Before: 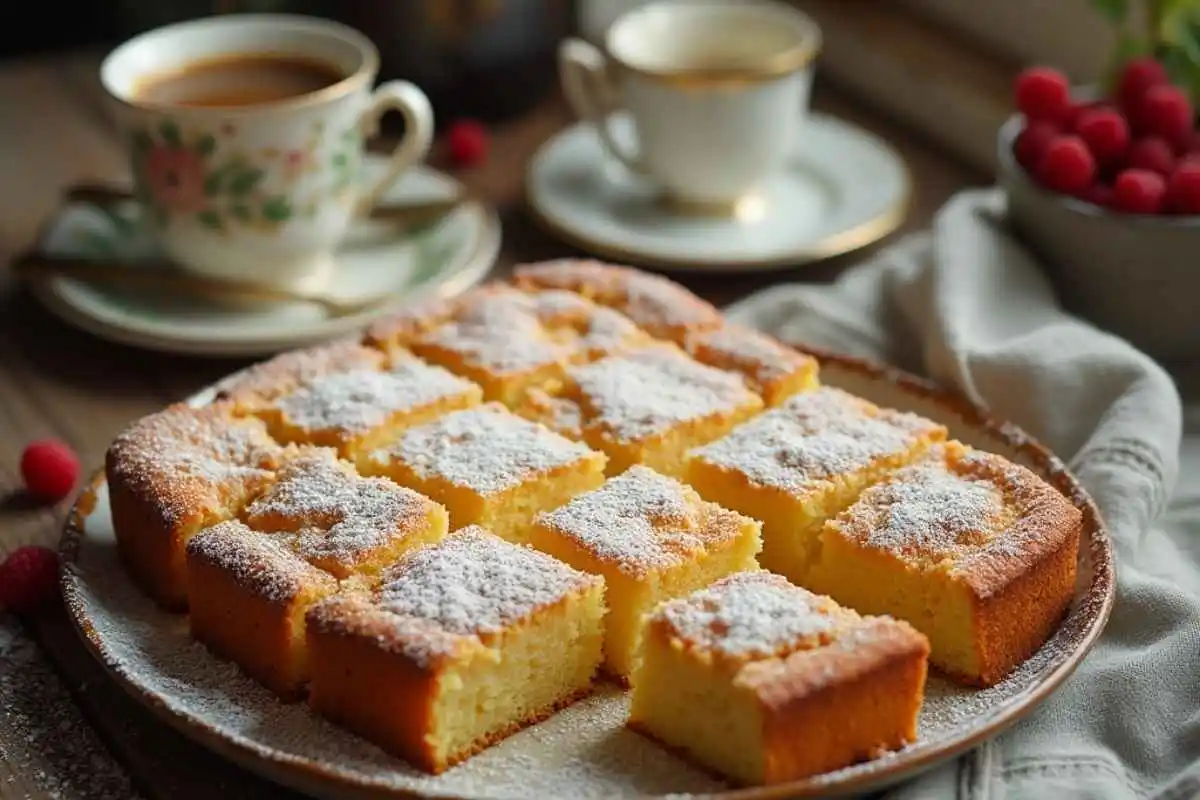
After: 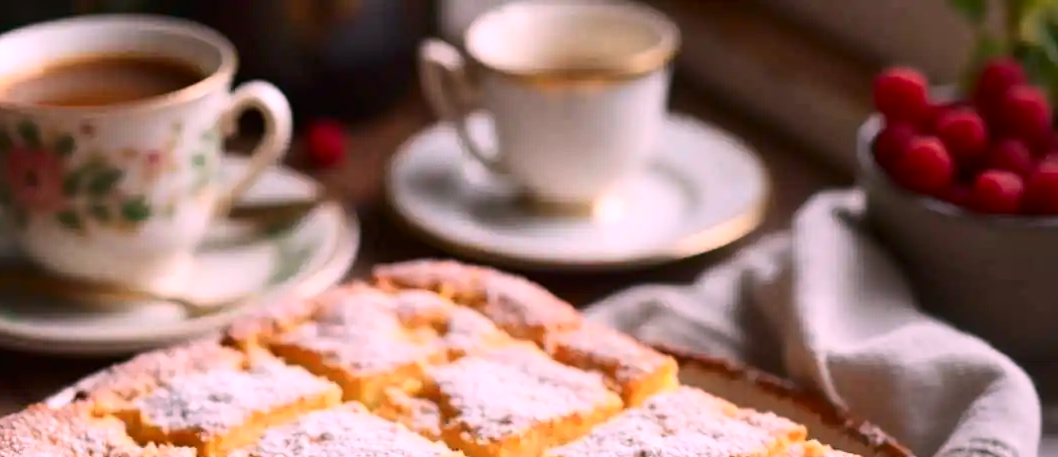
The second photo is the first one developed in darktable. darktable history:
white balance: red 1.188, blue 1.11
crop and rotate: left 11.812%, bottom 42.776%
contrast brightness saturation: contrast 0.22
